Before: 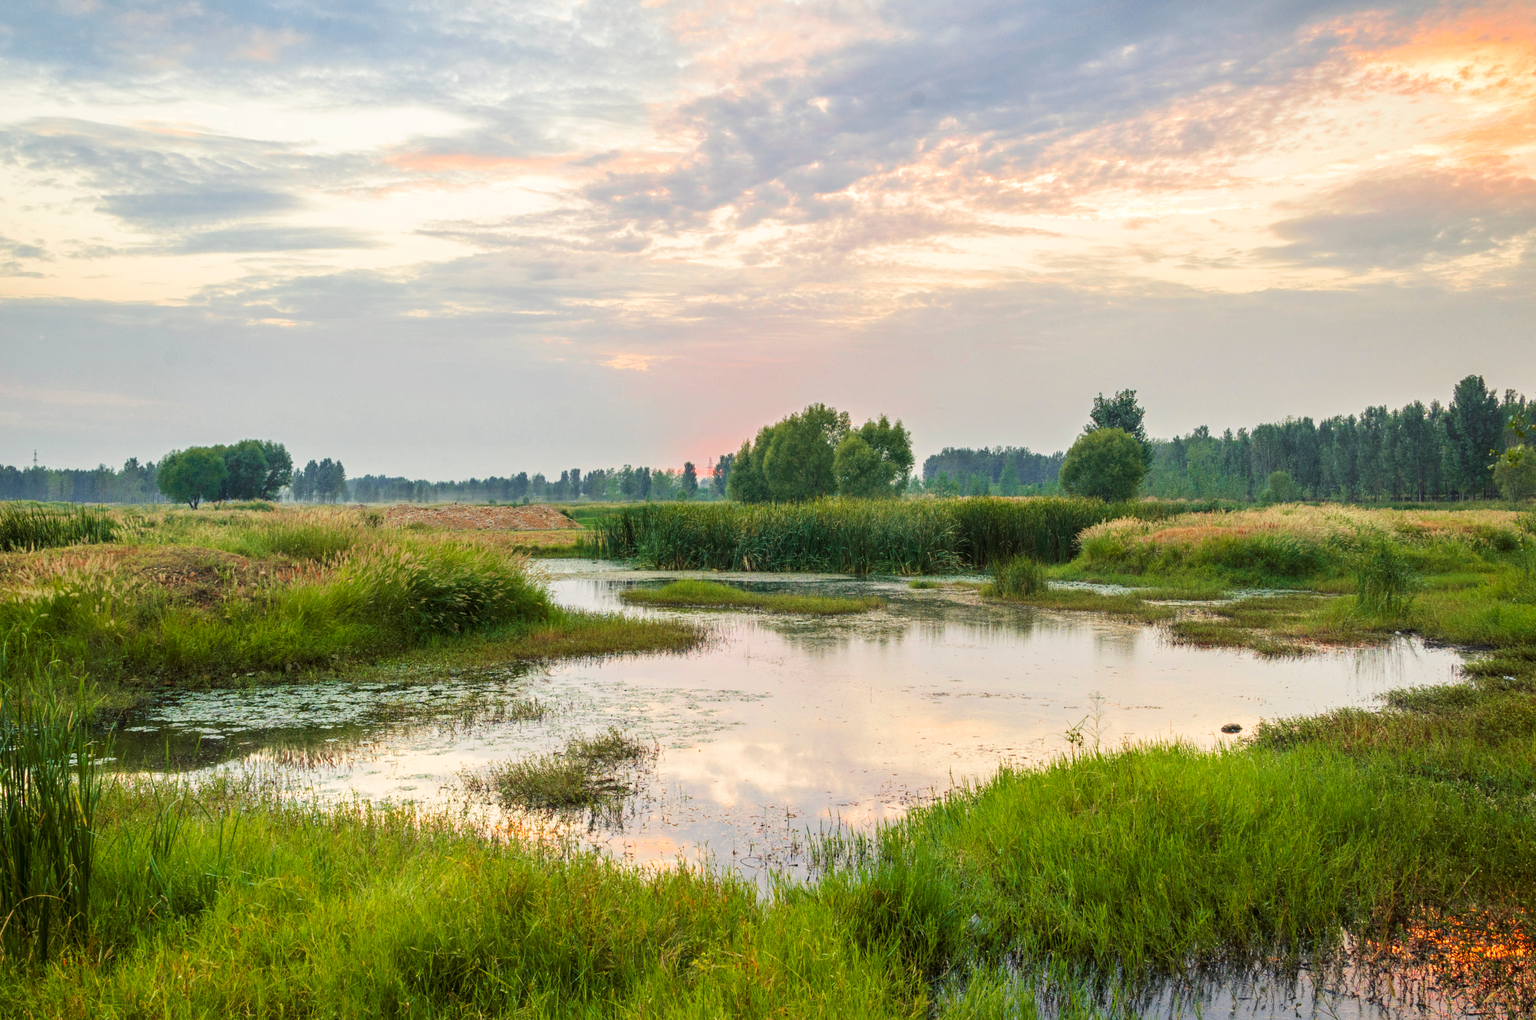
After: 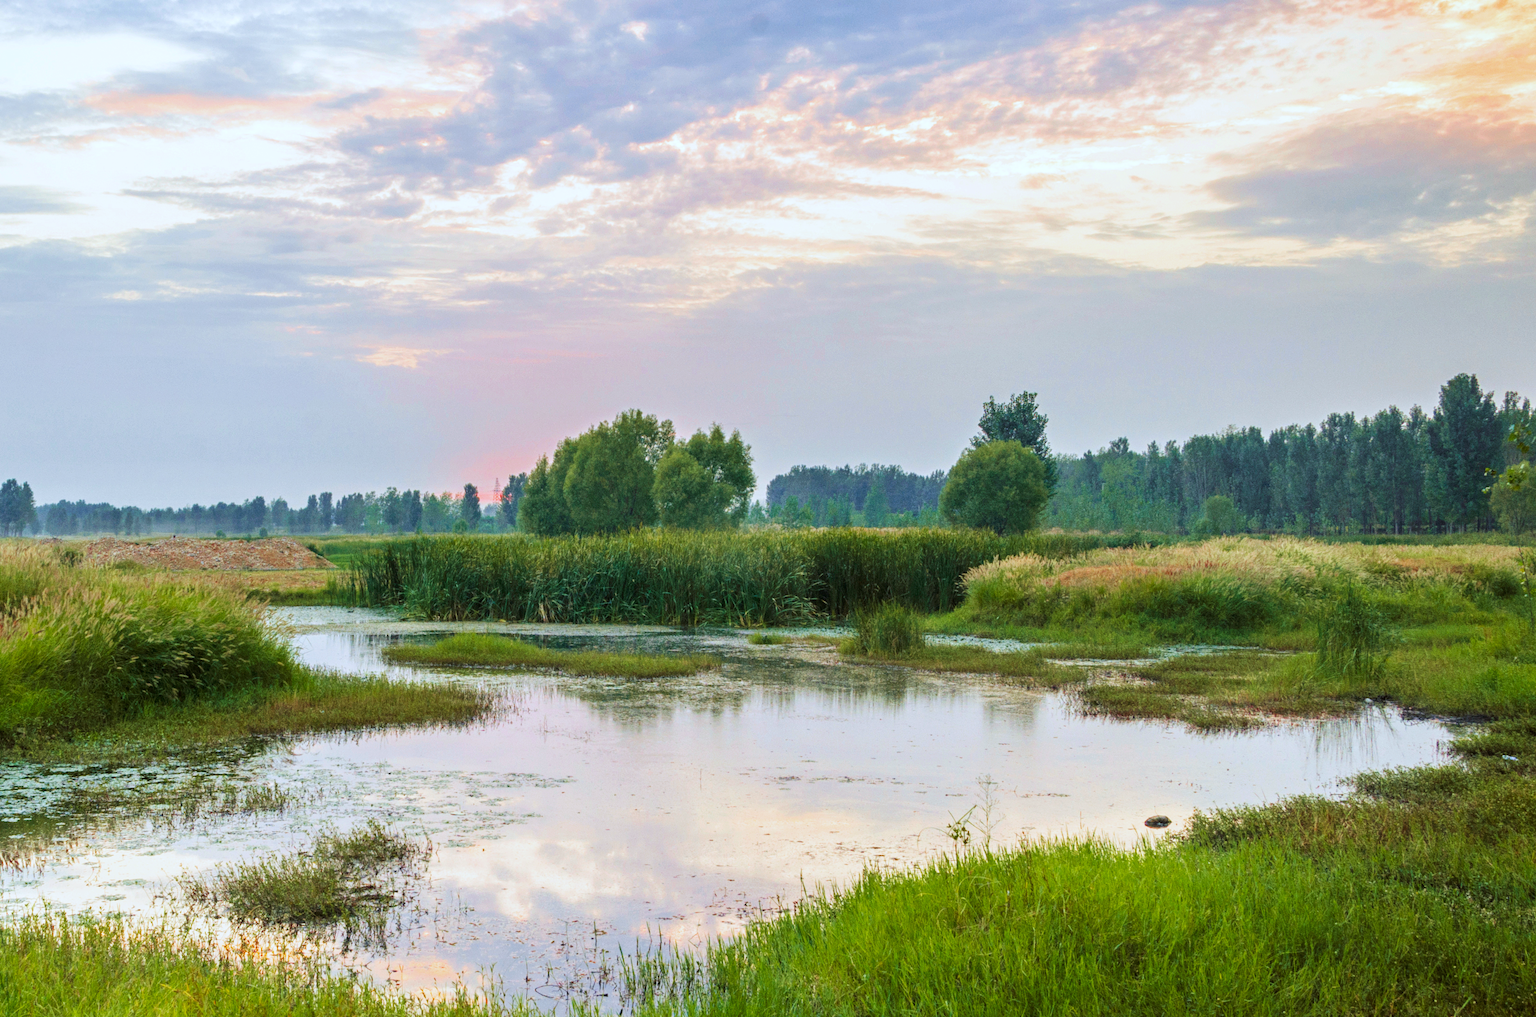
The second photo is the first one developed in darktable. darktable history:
crop and rotate: left 20.74%, top 7.912%, right 0.375%, bottom 13.378%
white balance: red 0.931, blue 1.11
velvia: strength 15%
